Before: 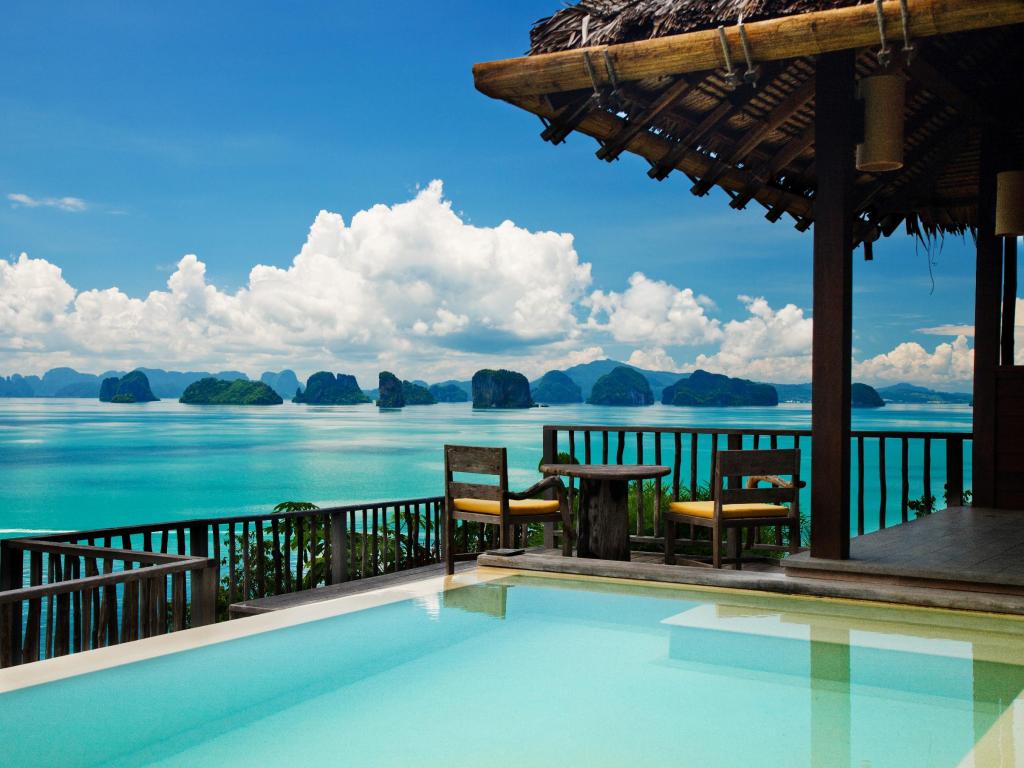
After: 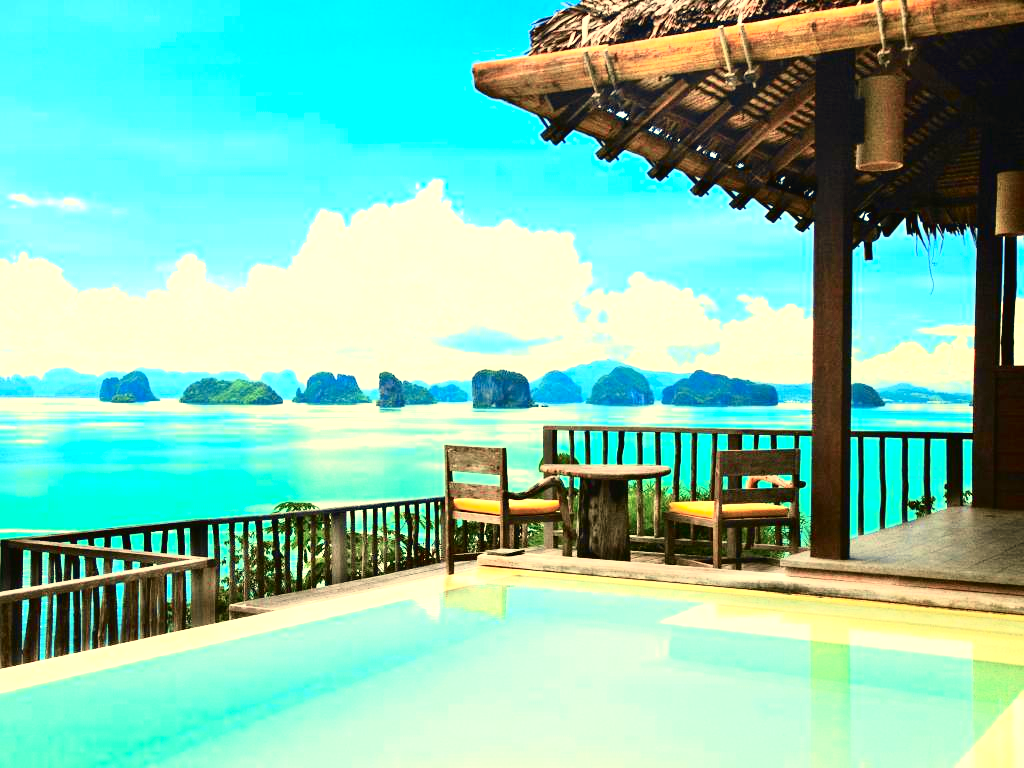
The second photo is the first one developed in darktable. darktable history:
tone curve: curves: ch0 [(0, 0.023) (0.087, 0.065) (0.184, 0.168) (0.45, 0.54) (0.57, 0.683) (0.706, 0.841) (0.877, 0.948) (1, 0.984)]; ch1 [(0, 0) (0.388, 0.369) (0.447, 0.447) (0.505, 0.5) (0.534, 0.528) (0.57, 0.571) (0.592, 0.602) (0.644, 0.663) (1, 1)]; ch2 [(0, 0) (0.314, 0.223) (0.427, 0.405) (0.492, 0.496) (0.524, 0.547) (0.534, 0.57) (0.583, 0.605) (0.673, 0.667) (1, 1)], color space Lab, independent channels, preserve colors none
exposure: black level correction 0, exposure 1.741 EV, compensate exposure bias true, compensate highlight preservation false
white balance: red 1.123, blue 0.83
